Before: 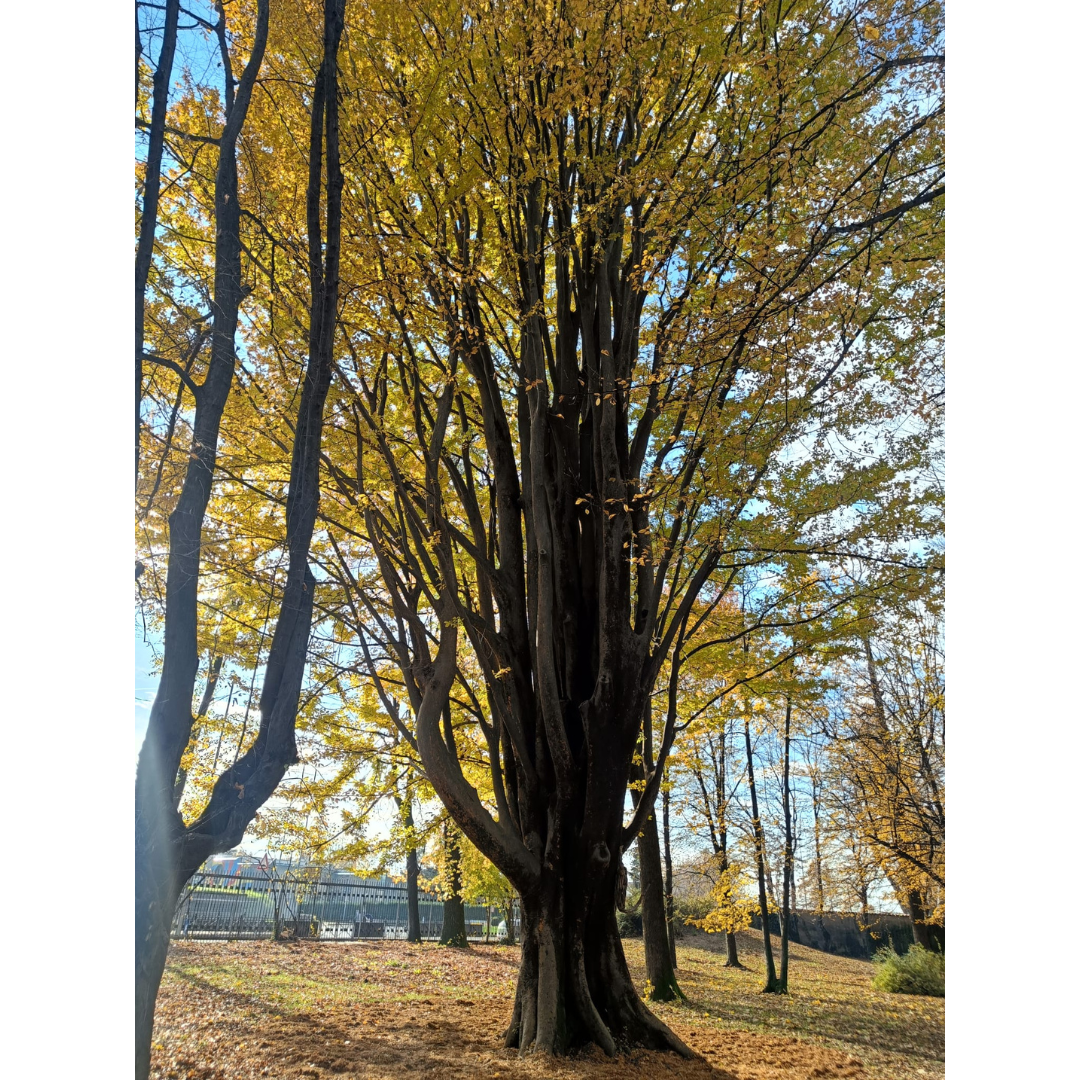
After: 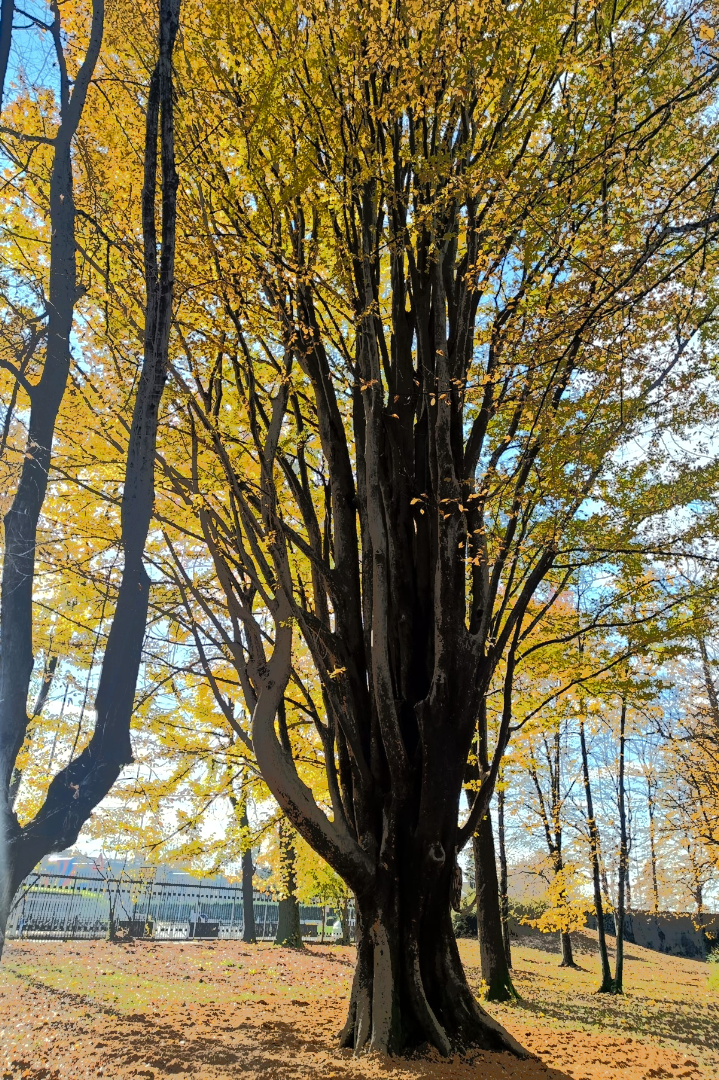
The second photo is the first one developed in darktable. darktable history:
tone equalizer: -7 EV -0.611 EV, -6 EV 0.965 EV, -5 EV -0.48 EV, -4 EV 0.455 EV, -3 EV 0.443 EV, -2 EV 0.135 EV, -1 EV -0.161 EV, +0 EV -0.418 EV, edges refinement/feathering 500, mask exposure compensation -1.57 EV, preserve details no
sharpen: radius 2.892, amount 0.858, threshold 47.389
contrast brightness saturation: contrast 0.1, brightness 0.028, saturation 0.087
crop and rotate: left 15.32%, right 18.037%
